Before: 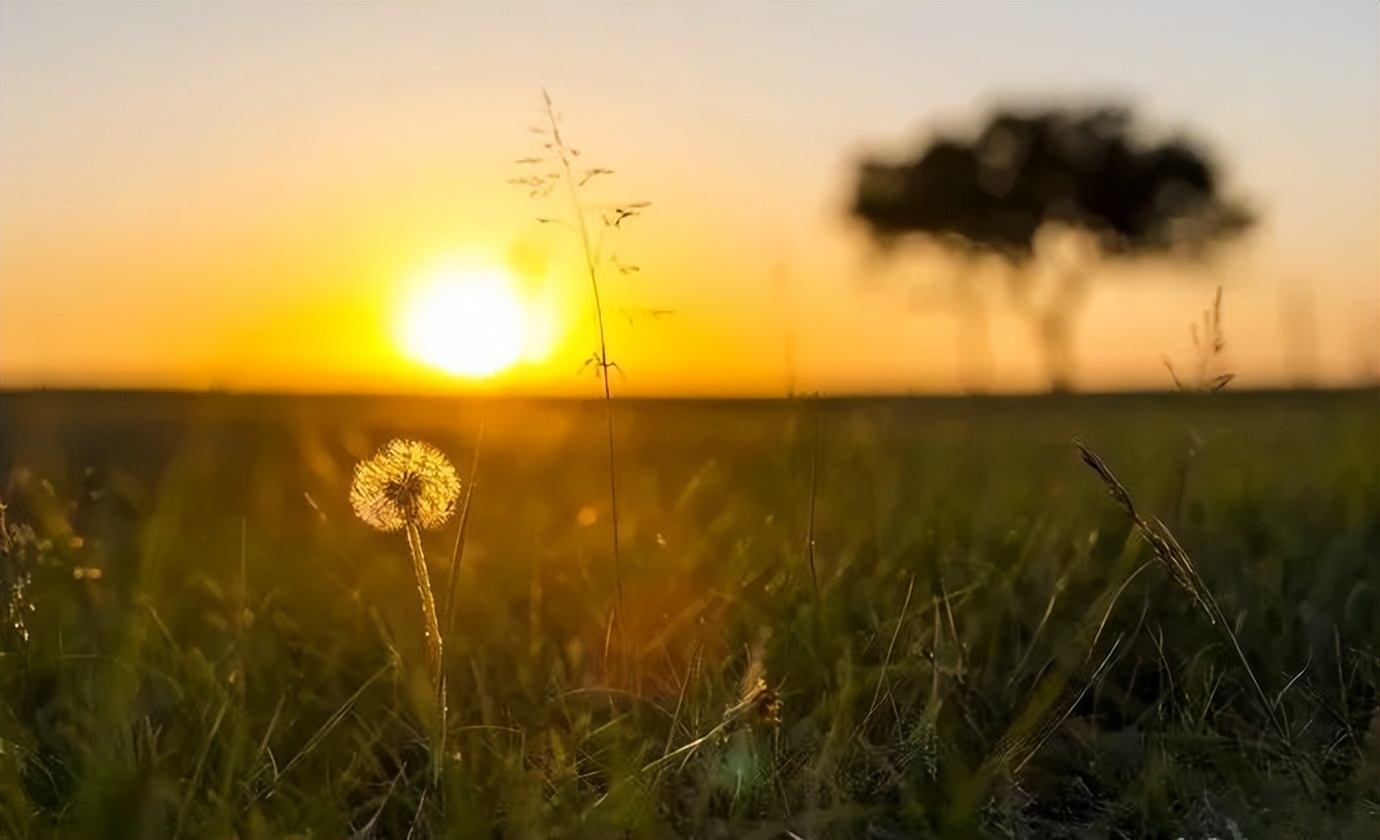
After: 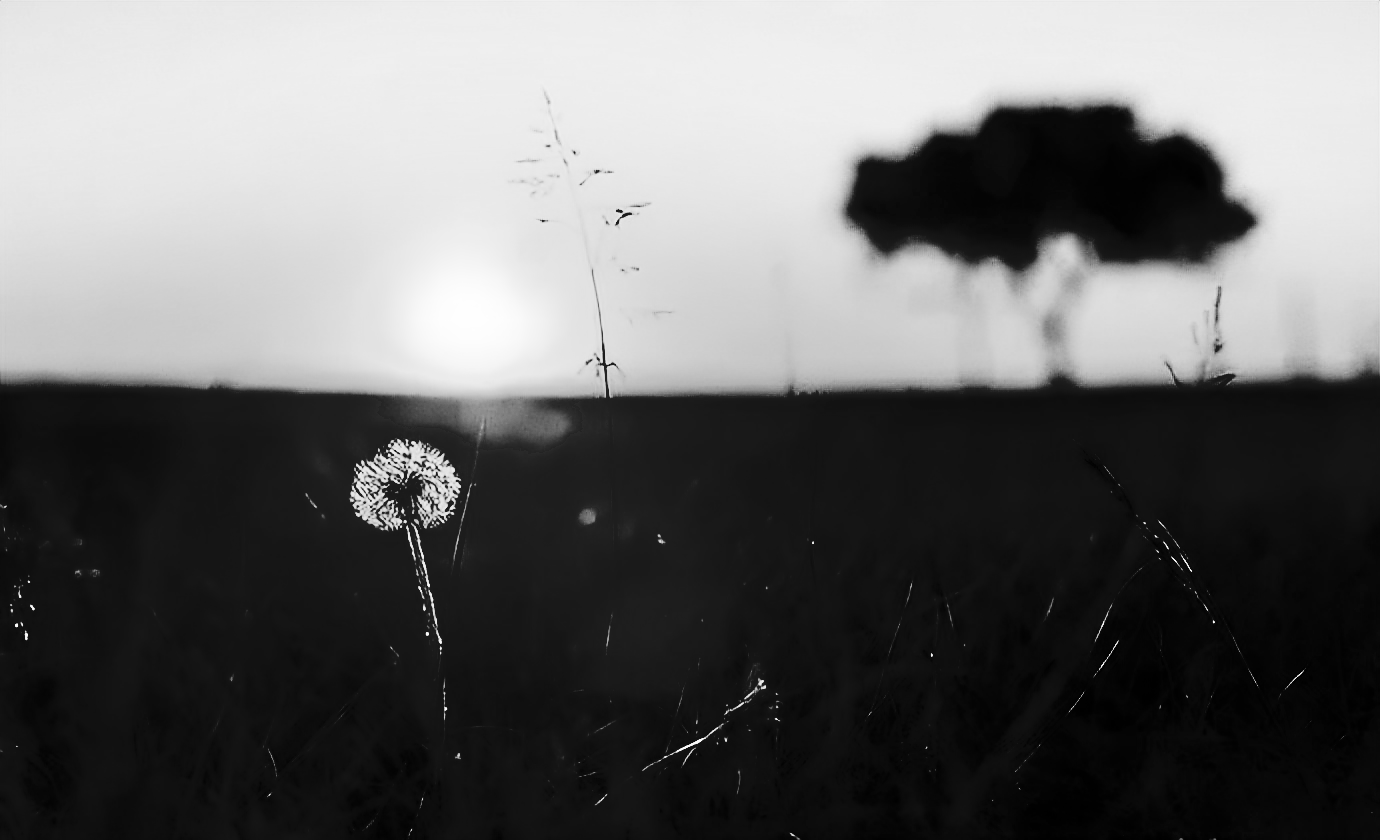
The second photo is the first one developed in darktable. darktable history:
sharpen: radius 1.4, amount 1.25, threshold 0.7
velvia: on, module defaults
monochrome: on, module defaults
contrast brightness saturation: contrast 0.77, brightness -1, saturation 1
